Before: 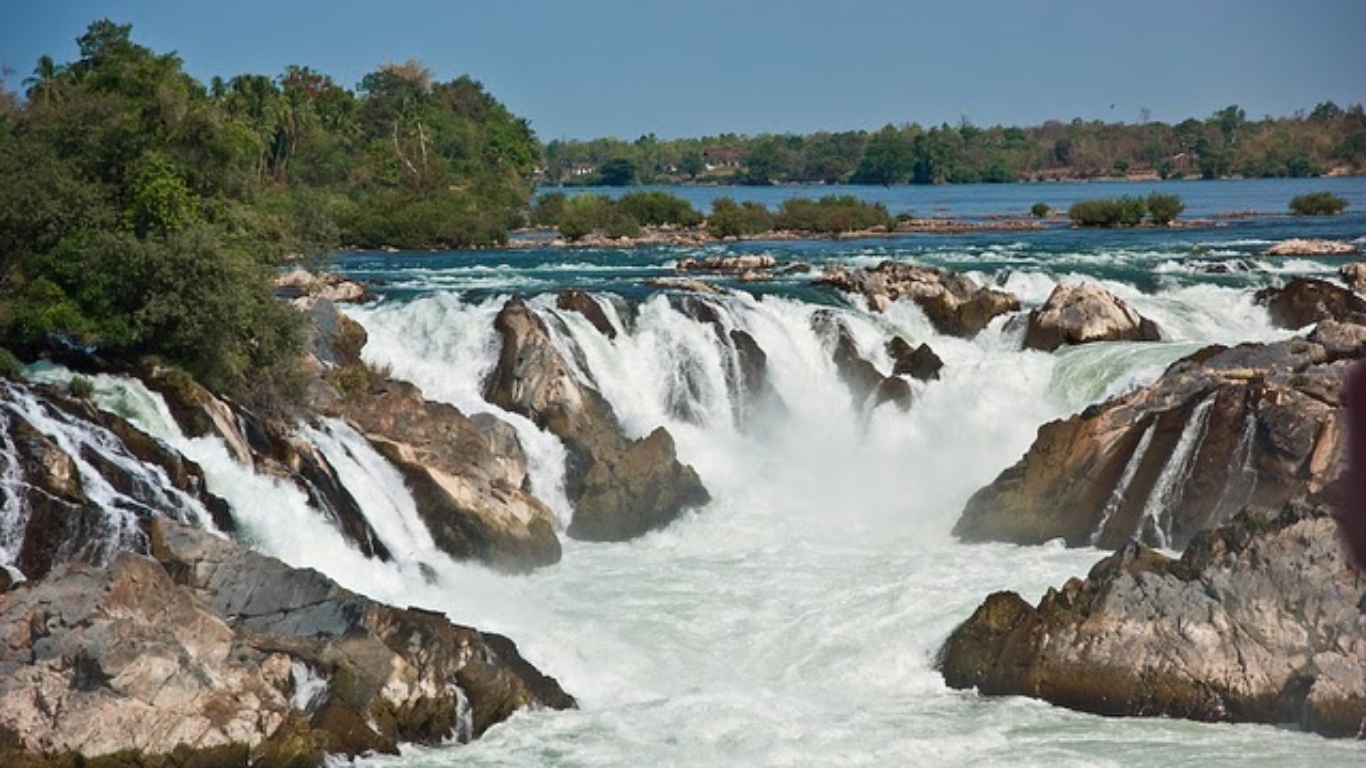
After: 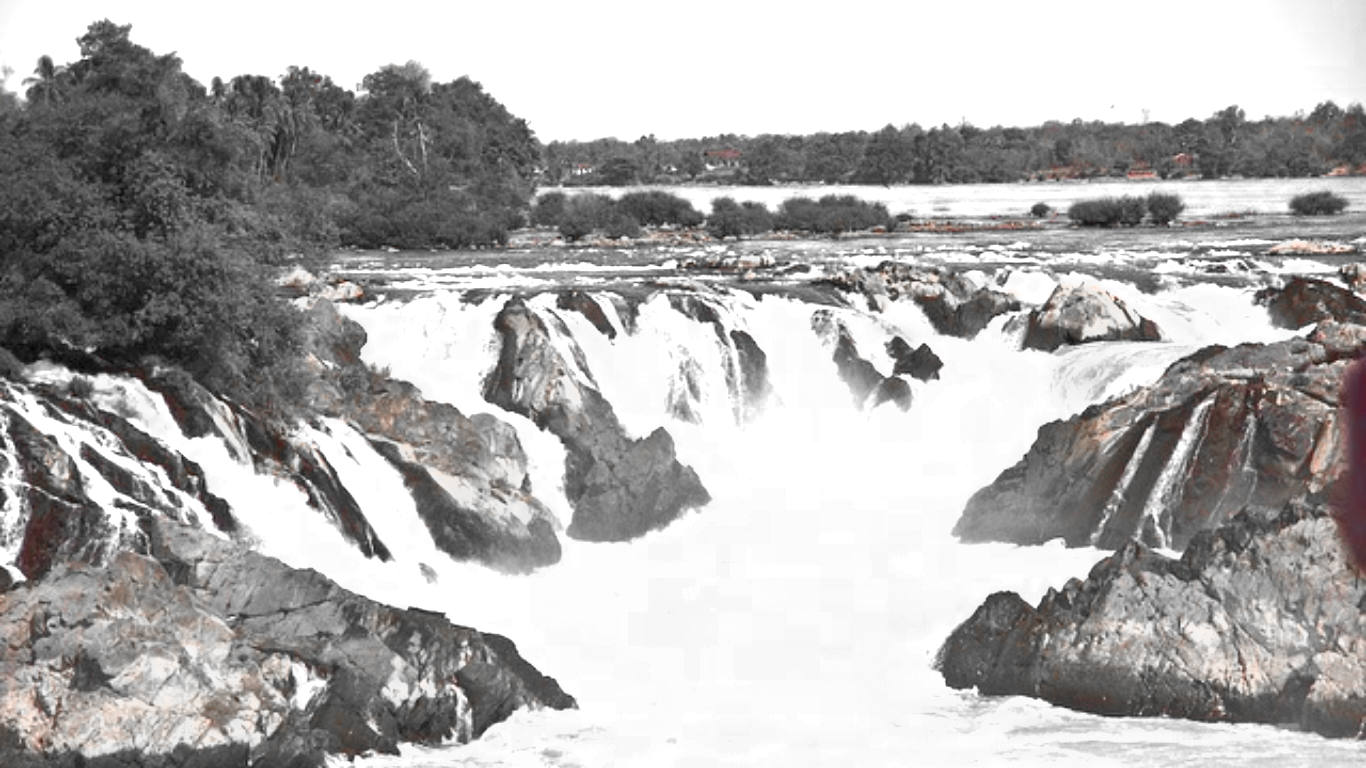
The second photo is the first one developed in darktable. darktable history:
color zones: curves: ch0 [(0, 0.352) (0.143, 0.407) (0.286, 0.386) (0.429, 0.431) (0.571, 0.829) (0.714, 0.853) (0.857, 0.833) (1, 0.352)]; ch1 [(0, 0.604) (0.072, 0.726) (0.096, 0.608) (0.205, 0.007) (0.571, -0.006) (0.839, -0.013) (0.857, -0.012) (1, 0.604)]
local contrast: mode bilateral grid, contrast 14, coarseness 37, detail 105%, midtone range 0.2
shadows and highlights: shadows 42.75, highlights 6.67
exposure: black level correction 0, exposure 1 EV, compensate highlight preservation false
